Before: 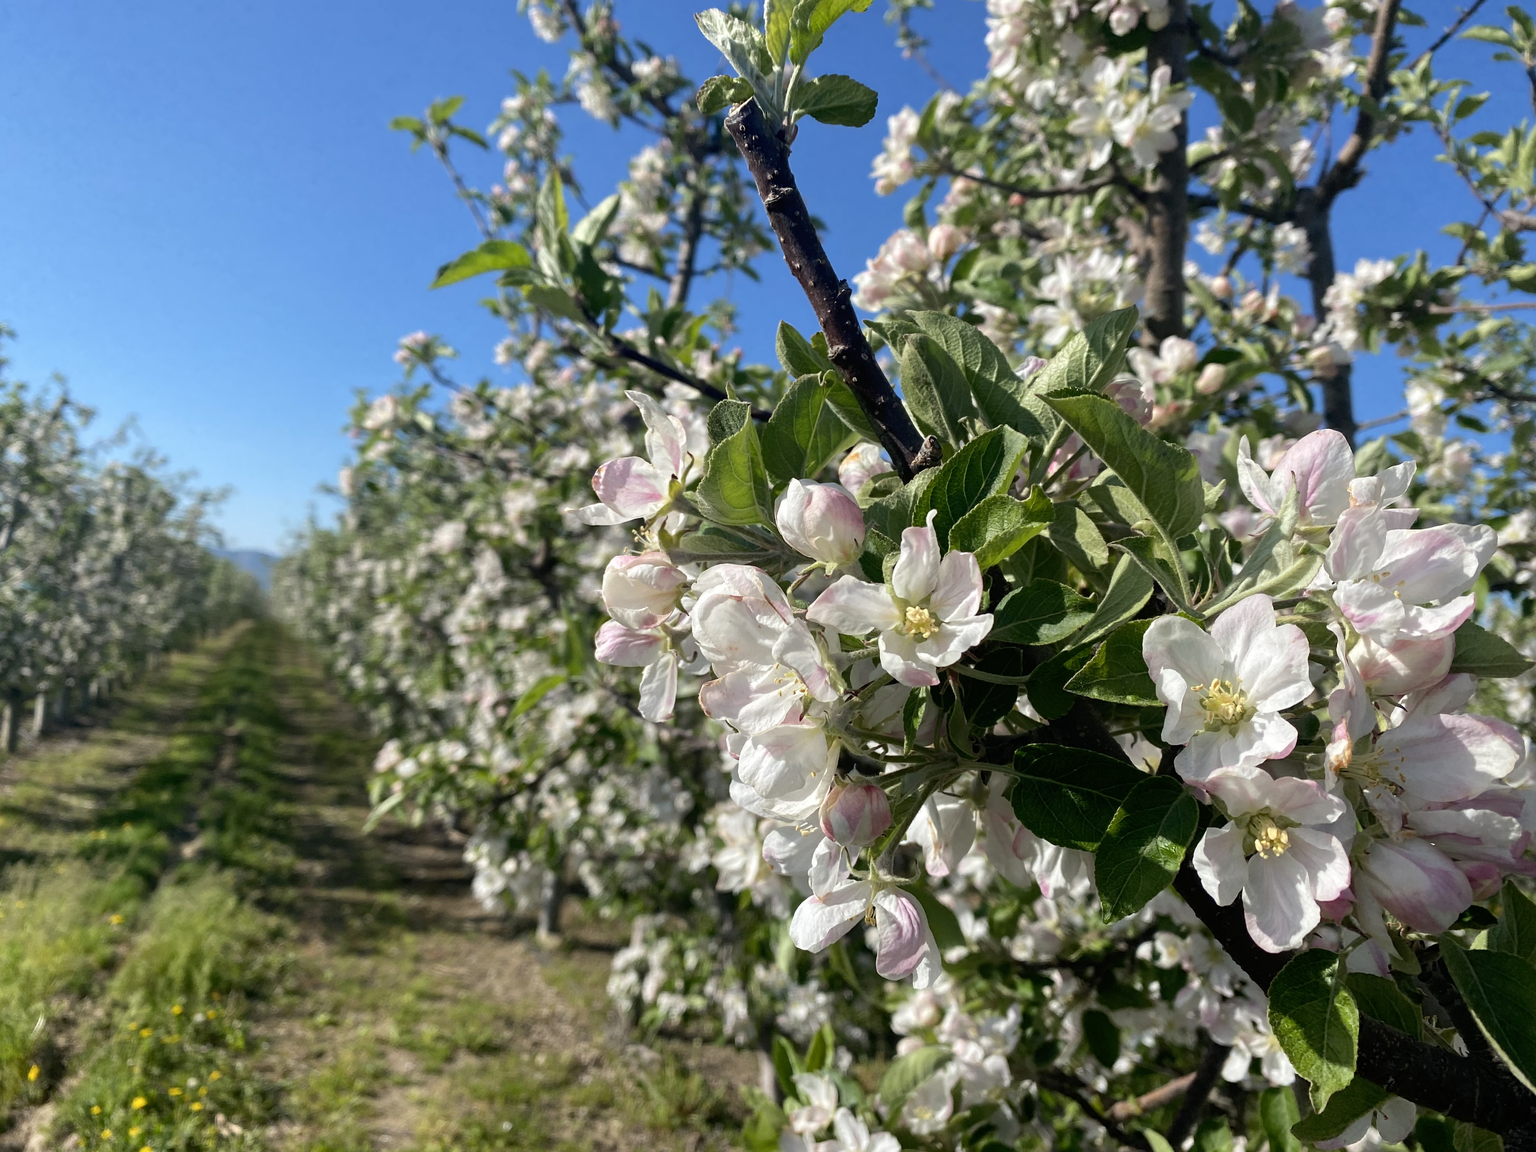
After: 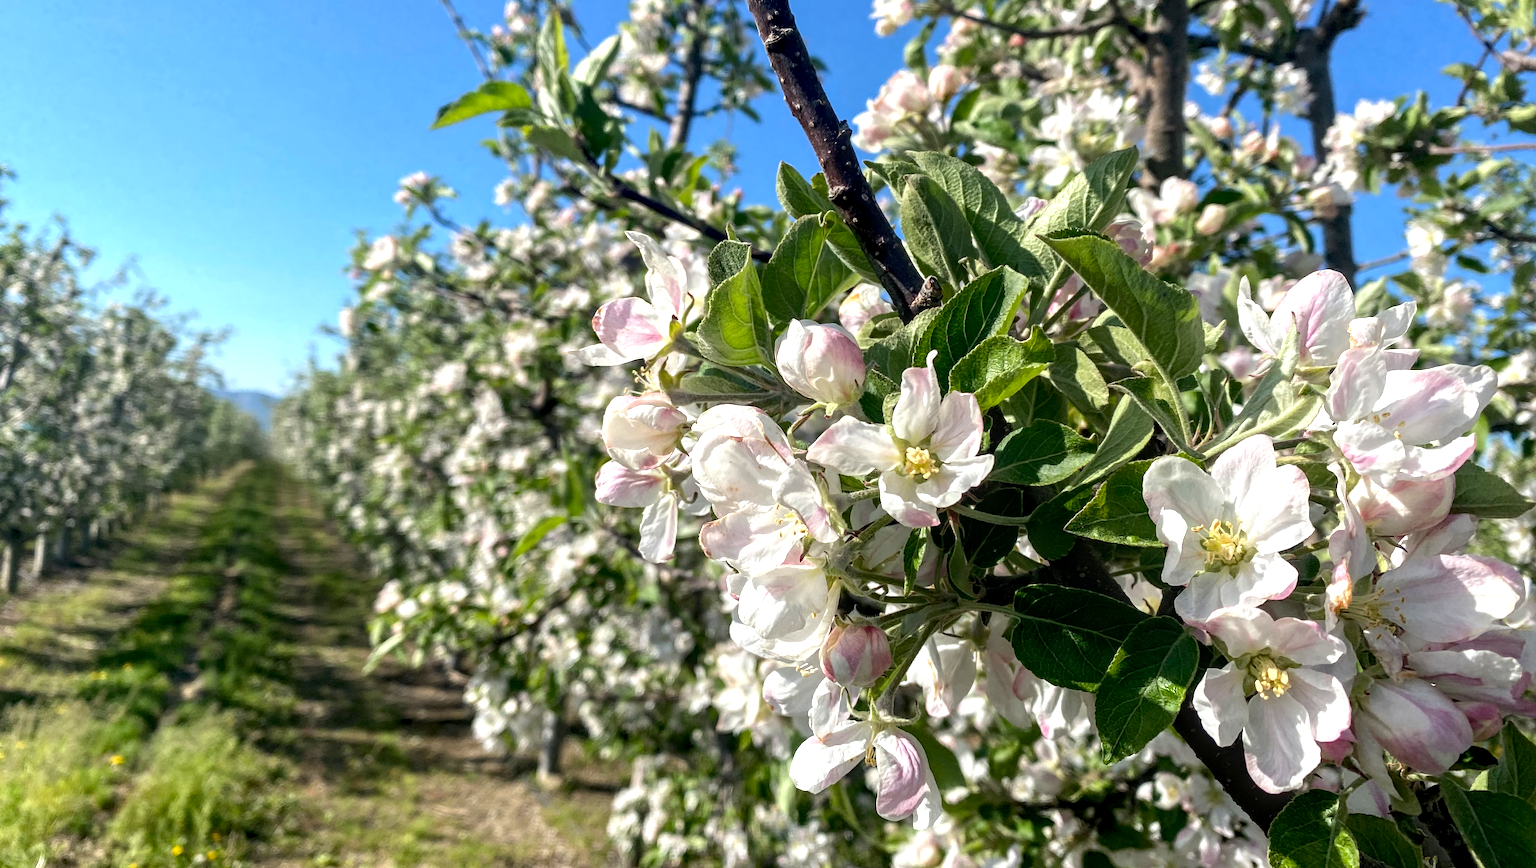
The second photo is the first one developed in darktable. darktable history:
crop: top 13.864%, bottom 10.769%
local contrast: detail 130%
exposure: black level correction 0.001, exposure 0.499 EV, compensate highlight preservation false
